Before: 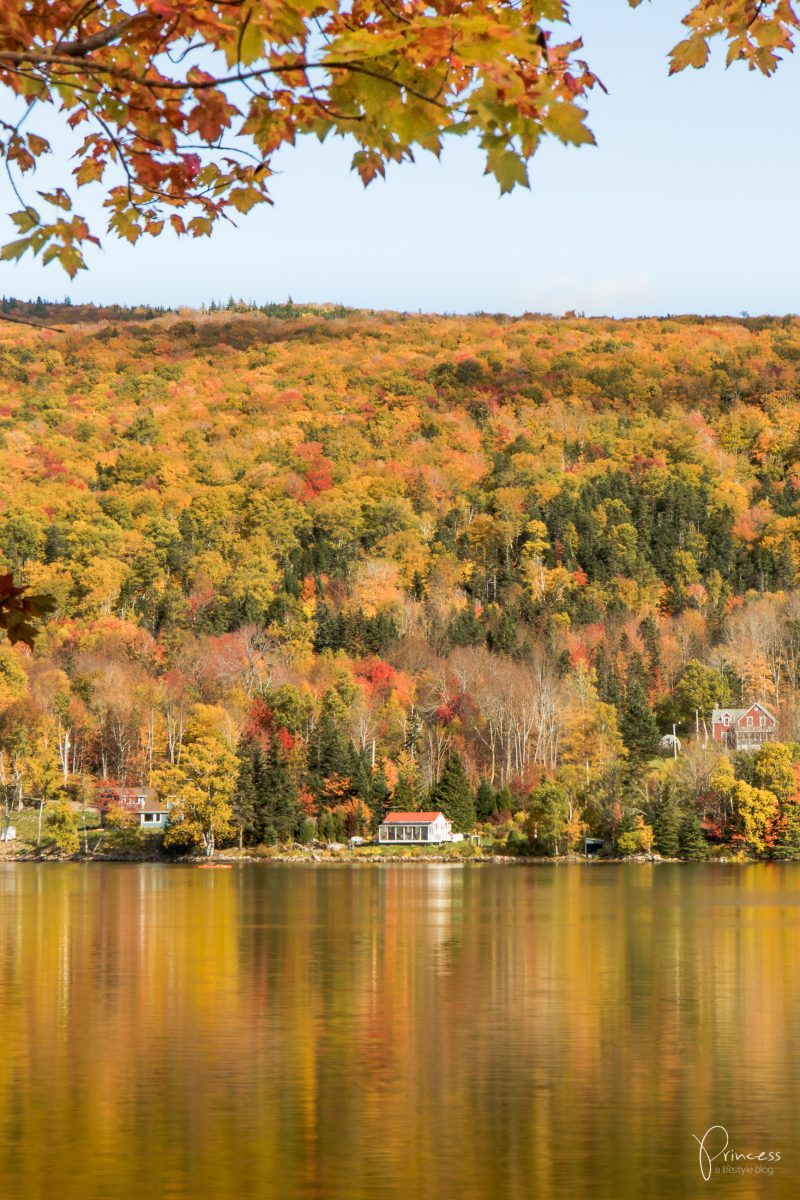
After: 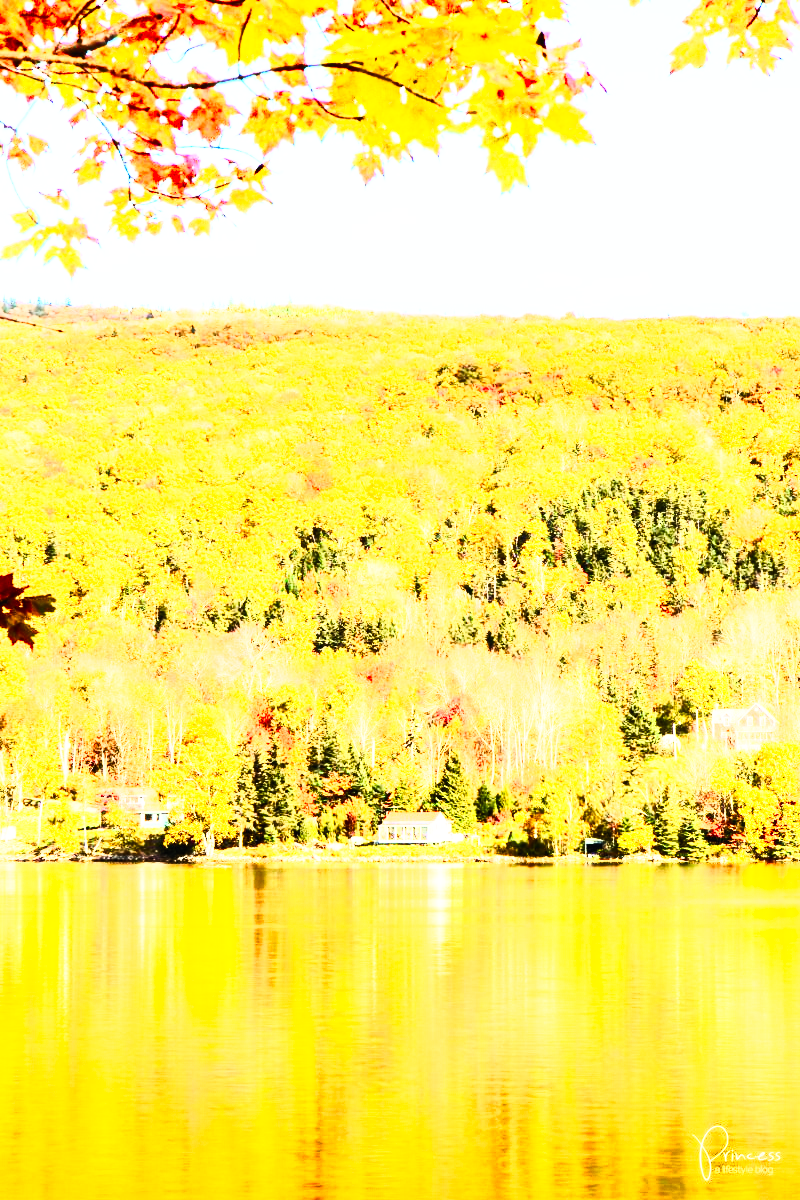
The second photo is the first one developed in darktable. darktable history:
tone curve: curves: ch0 [(0, 0) (0.003, 0.003) (0.011, 0.013) (0.025, 0.028) (0.044, 0.05) (0.069, 0.079) (0.1, 0.113) (0.136, 0.154) (0.177, 0.201) (0.224, 0.268) (0.277, 0.38) (0.335, 0.486) (0.399, 0.588) (0.468, 0.688) (0.543, 0.787) (0.623, 0.854) (0.709, 0.916) (0.801, 0.957) (0.898, 0.978) (1, 1)], color space Lab, linked channels, preserve colors none
base curve: curves: ch0 [(0, 0) (0.007, 0.004) (0.027, 0.03) (0.046, 0.07) (0.207, 0.54) (0.442, 0.872) (0.673, 0.972) (1, 1)], preserve colors none
contrast brightness saturation: contrast 0.605, brightness 0.339, saturation 0.137
